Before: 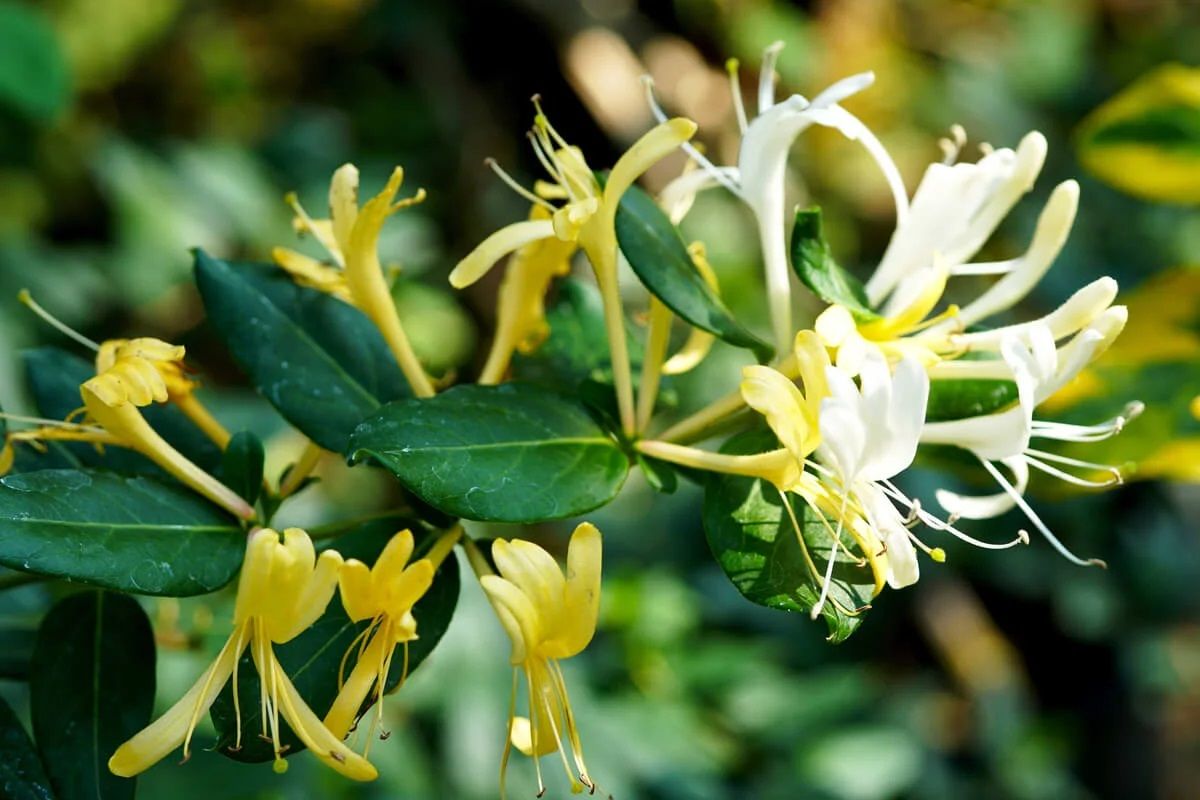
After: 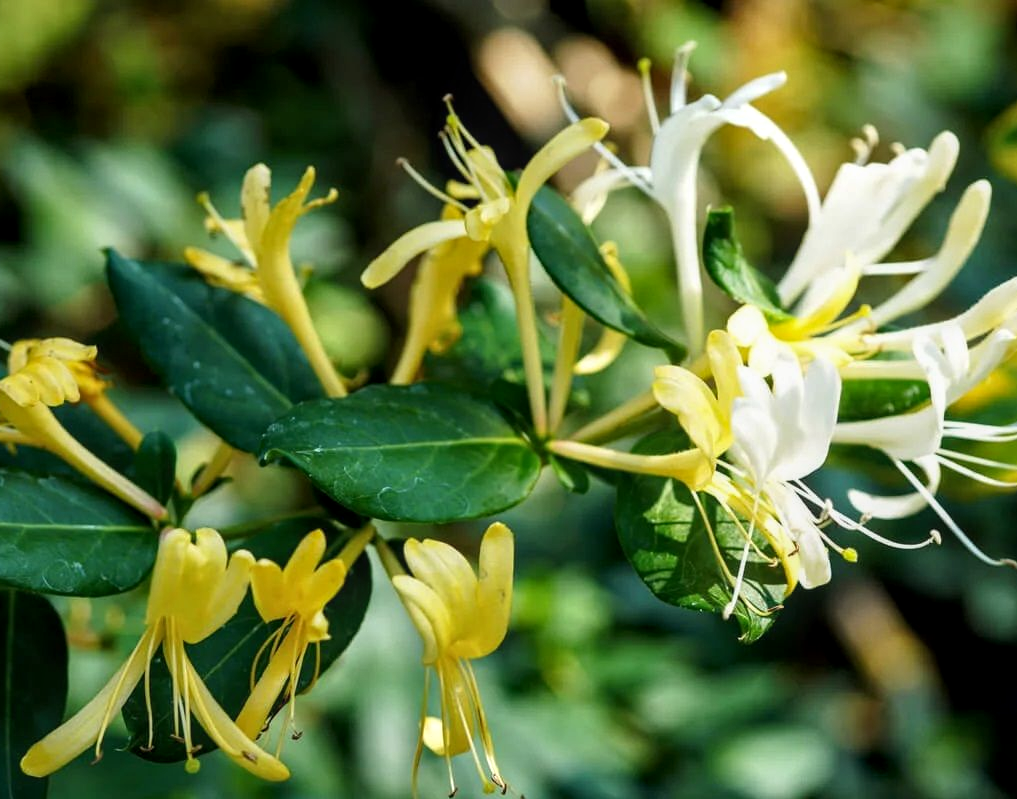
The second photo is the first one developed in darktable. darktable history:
crop: left 7.356%, right 7.822%
local contrast: on, module defaults
exposure: exposure -0.072 EV, compensate highlight preservation false
